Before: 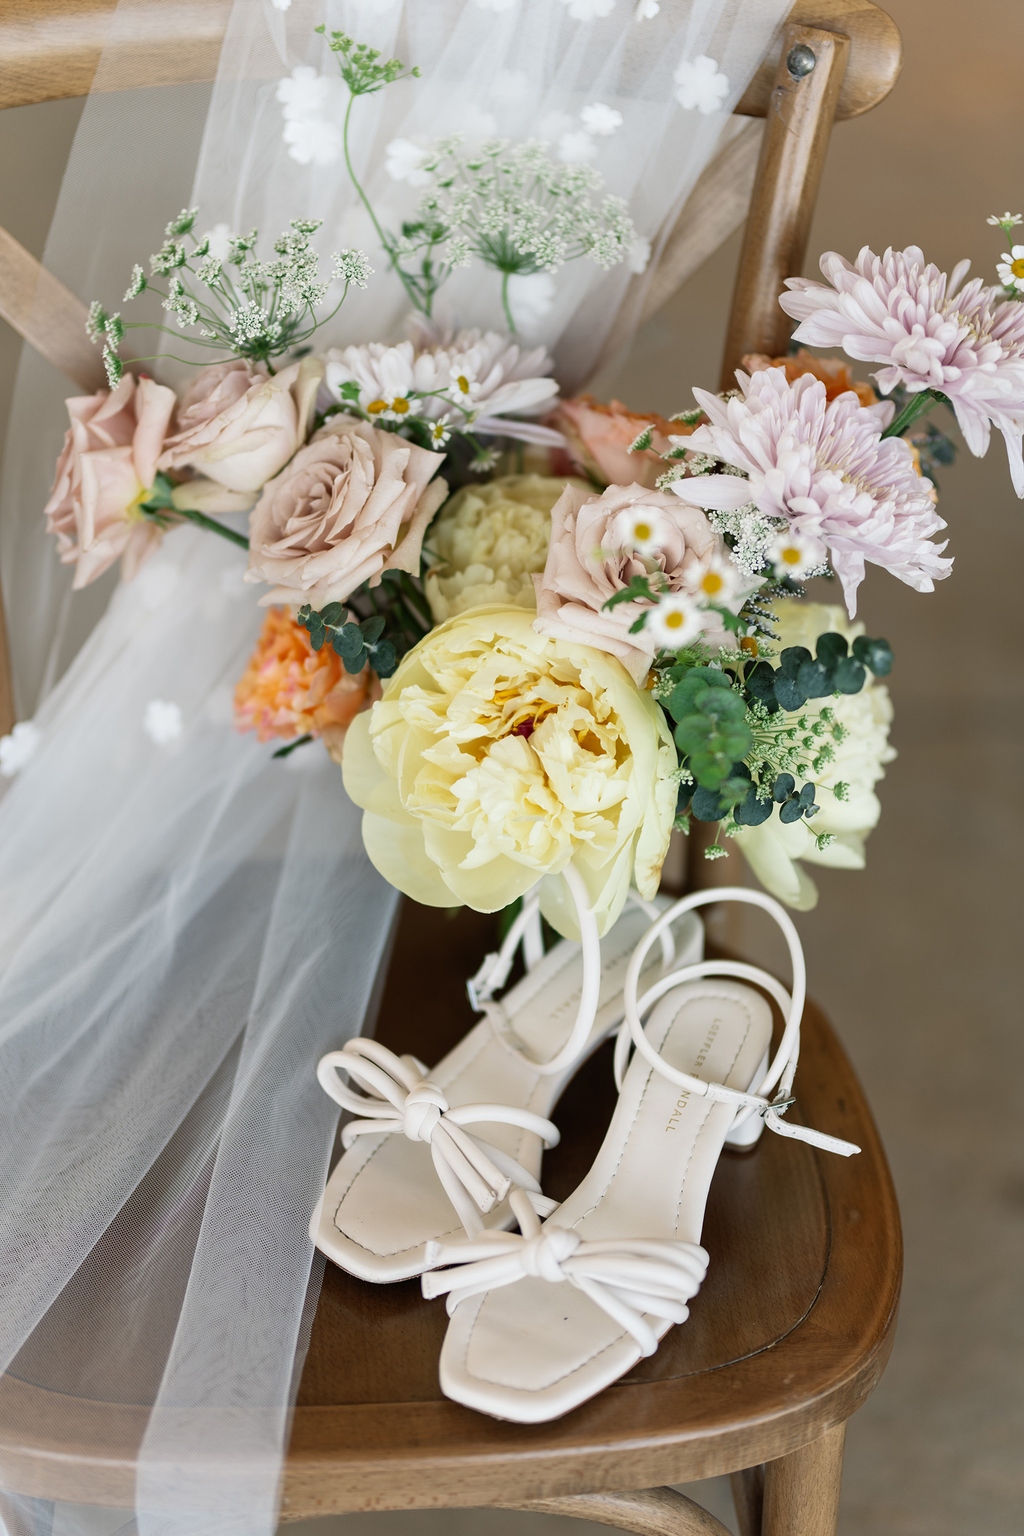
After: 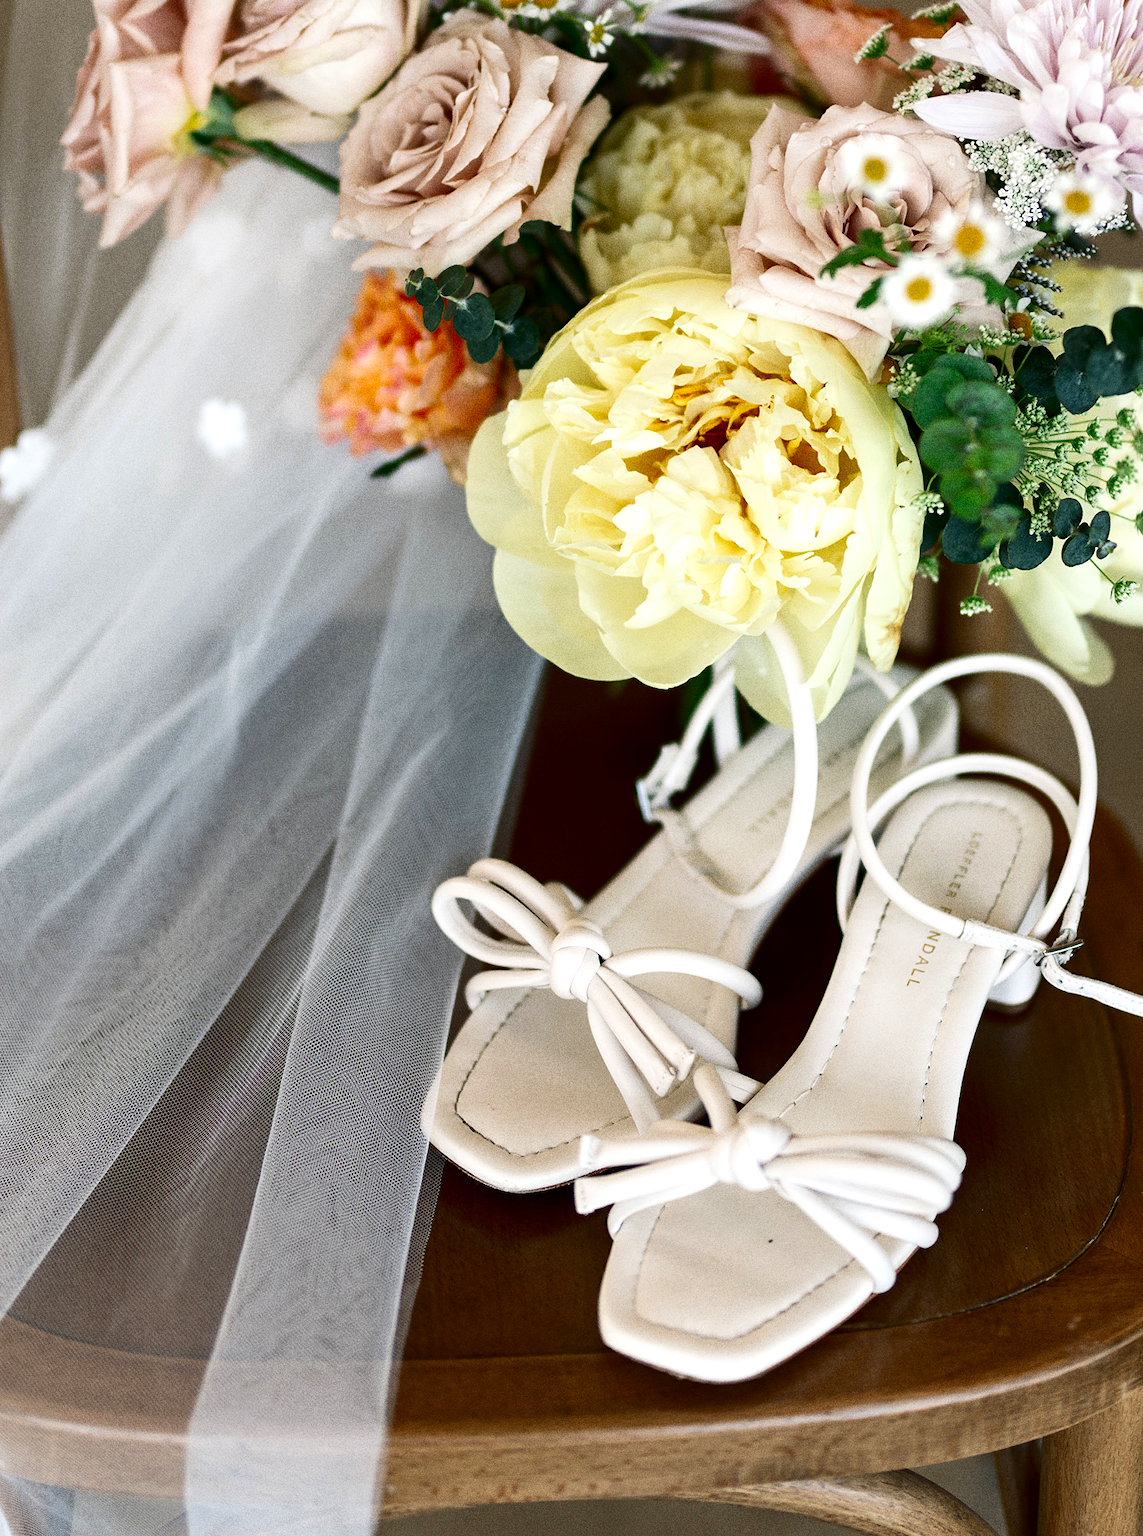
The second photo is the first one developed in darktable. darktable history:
exposure: exposure 0.367 EV, compensate highlight preservation false
grain: coarseness 0.09 ISO, strength 40%
contrast brightness saturation: contrast 0.13, brightness -0.24, saturation 0.14
crop: top 26.531%, right 17.959%
